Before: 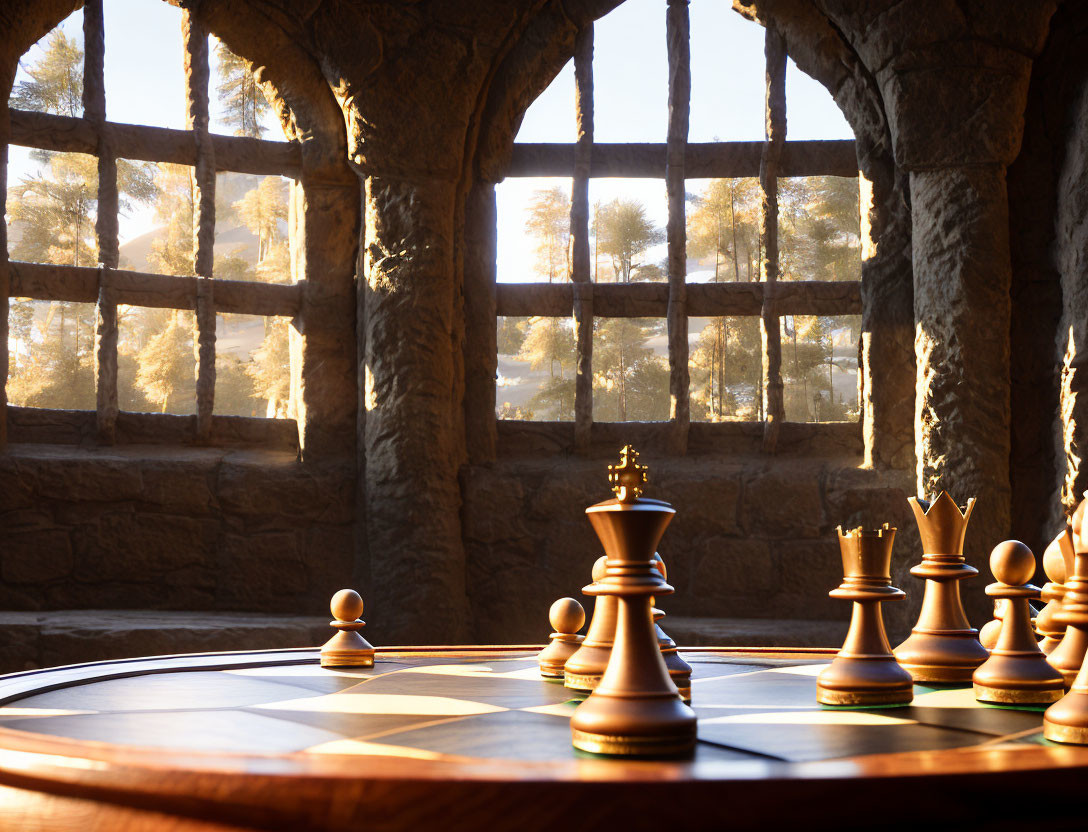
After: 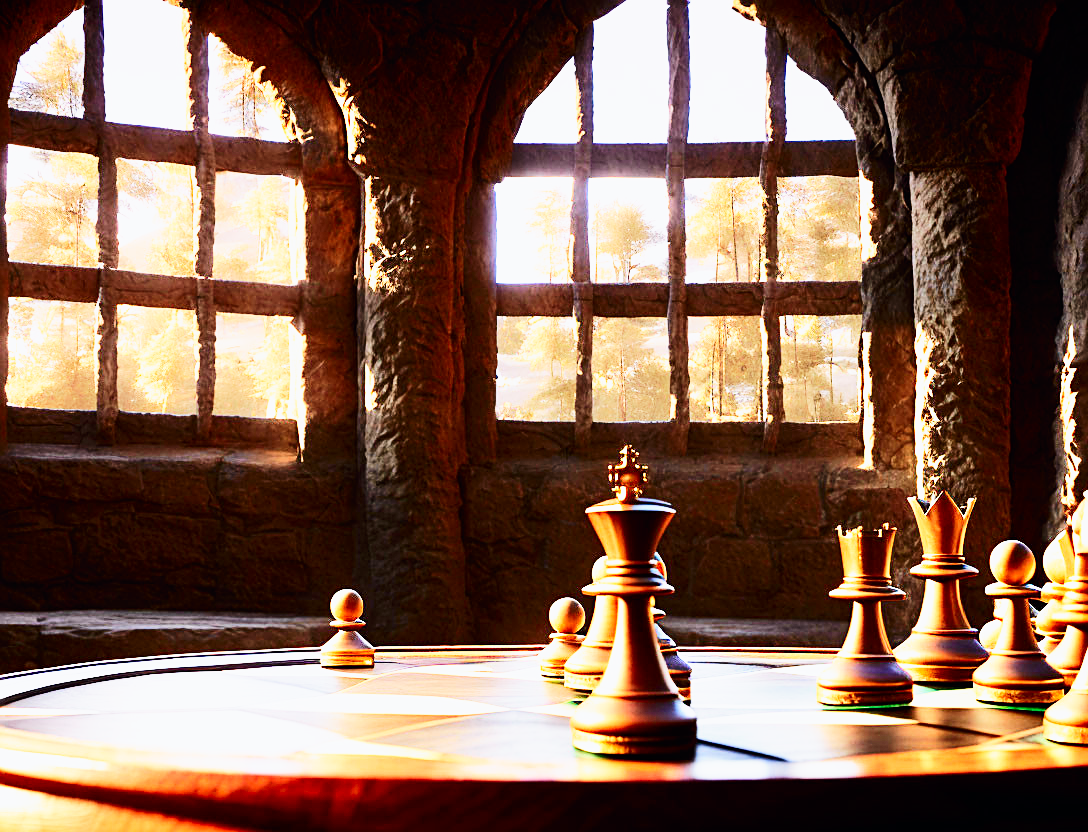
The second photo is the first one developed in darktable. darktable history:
sharpen: on, module defaults
tone curve: curves: ch0 [(0, 0) (0.051, 0.03) (0.096, 0.071) (0.251, 0.234) (0.461, 0.515) (0.605, 0.692) (0.761, 0.824) (0.881, 0.907) (1, 0.984)]; ch1 [(0, 0) (0.1, 0.038) (0.318, 0.243) (0.399, 0.351) (0.478, 0.469) (0.499, 0.499) (0.534, 0.541) (0.567, 0.592) (0.601, 0.629) (0.666, 0.7) (1, 1)]; ch2 [(0, 0) (0.453, 0.45) (0.479, 0.483) (0.504, 0.499) (0.52, 0.519) (0.541, 0.559) (0.601, 0.622) (0.824, 0.815) (1, 1)], color space Lab, independent channels, preserve colors none
base curve: curves: ch0 [(0, 0) (0.007, 0.004) (0.027, 0.03) (0.046, 0.07) (0.207, 0.54) (0.442, 0.872) (0.673, 0.972) (1, 1)], preserve colors none
graduated density: density 0.38 EV, hardness 21%, rotation -6.11°, saturation 32%
